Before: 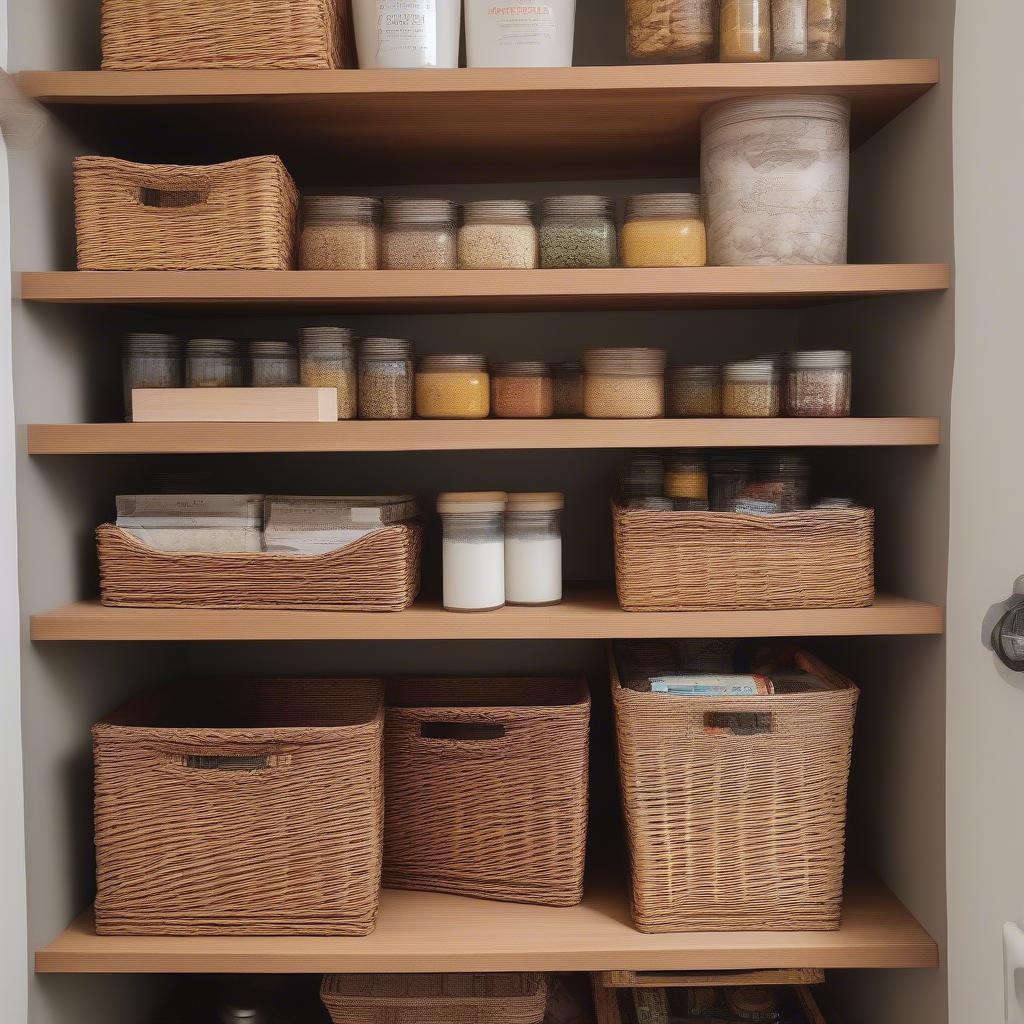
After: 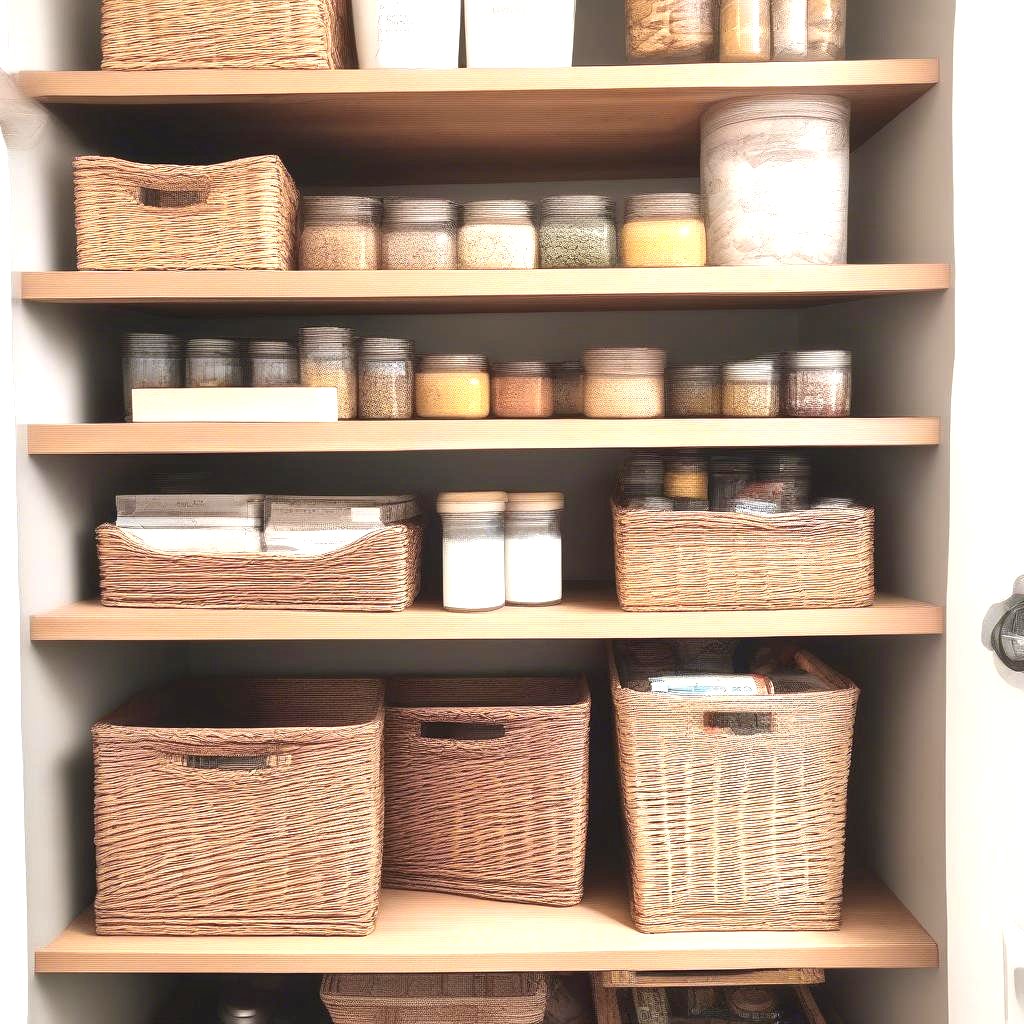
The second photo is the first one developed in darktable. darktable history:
exposure: black level correction 0, exposure 1.457 EV, compensate exposure bias true, compensate highlight preservation false
local contrast: highlights 103%, shadows 98%, detail 119%, midtone range 0.2
color correction: highlights b* -0.058, saturation 0.852
